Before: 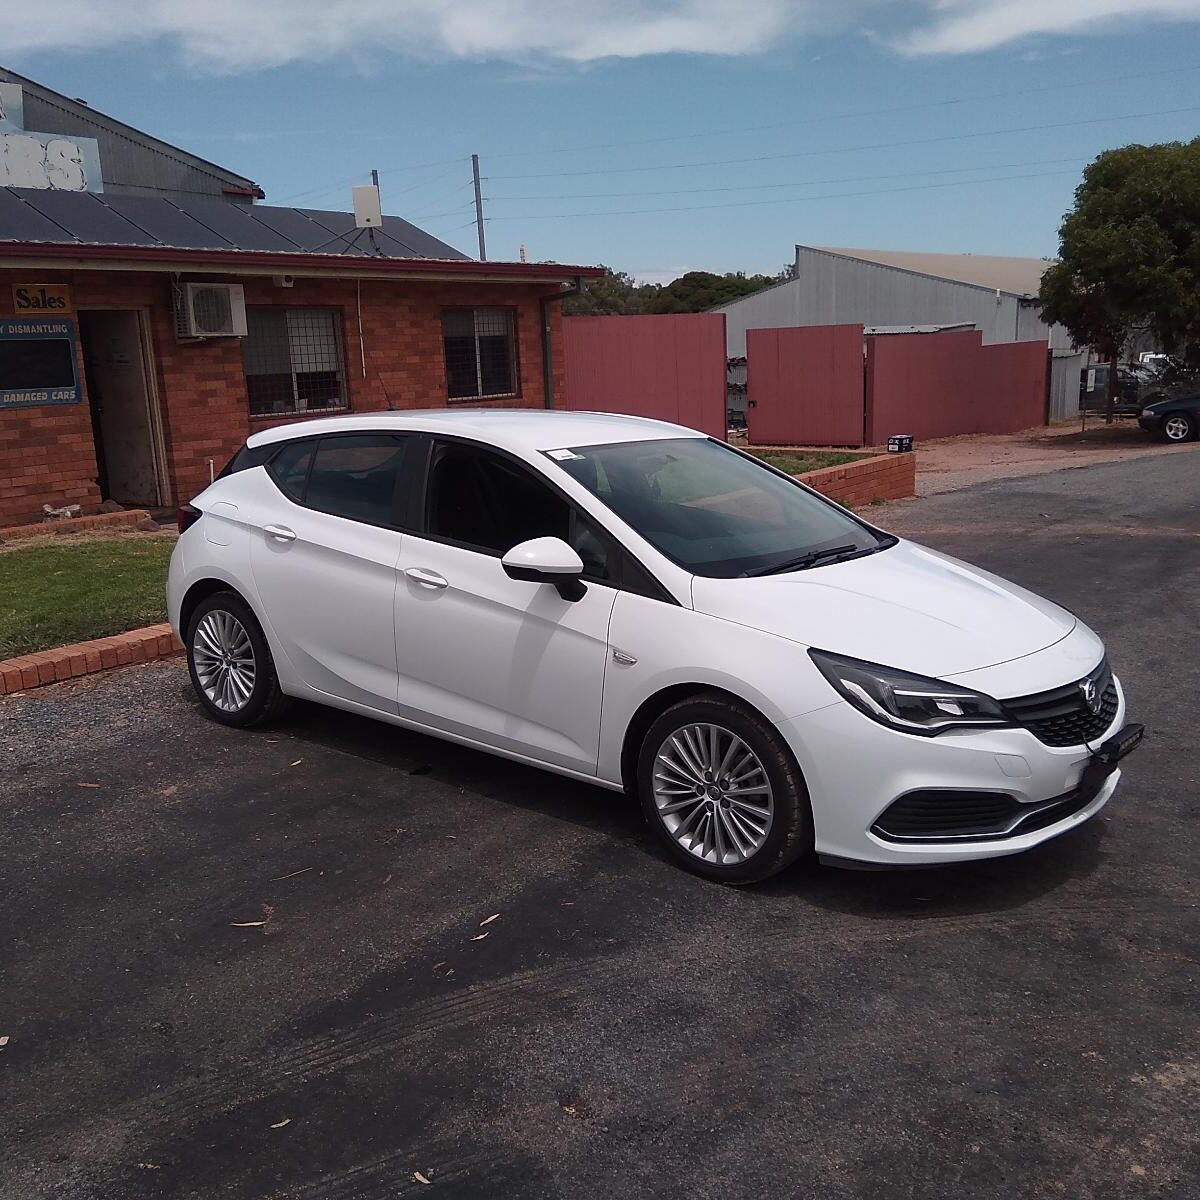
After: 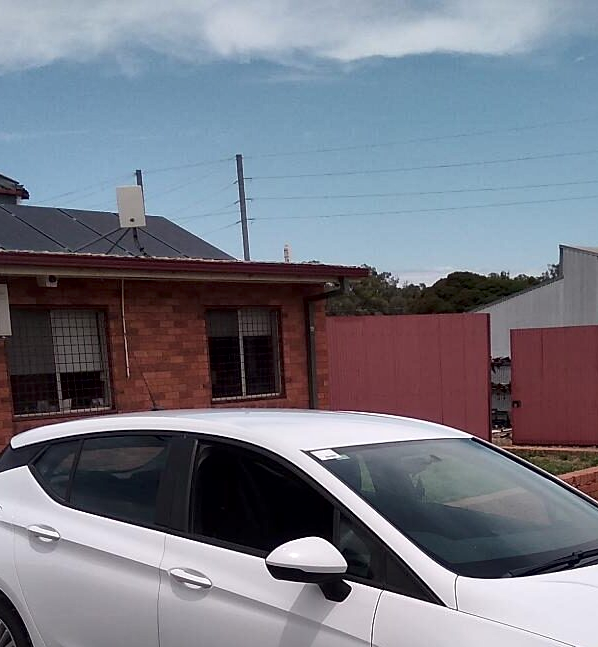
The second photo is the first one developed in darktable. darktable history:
crop: left 19.691%, right 30.428%, bottom 46.063%
local contrast: mode bilateral grid, contrast 51, coarseness 50, detail 150%, midtone range 0.2
exposure: compensate highlight preservation false
